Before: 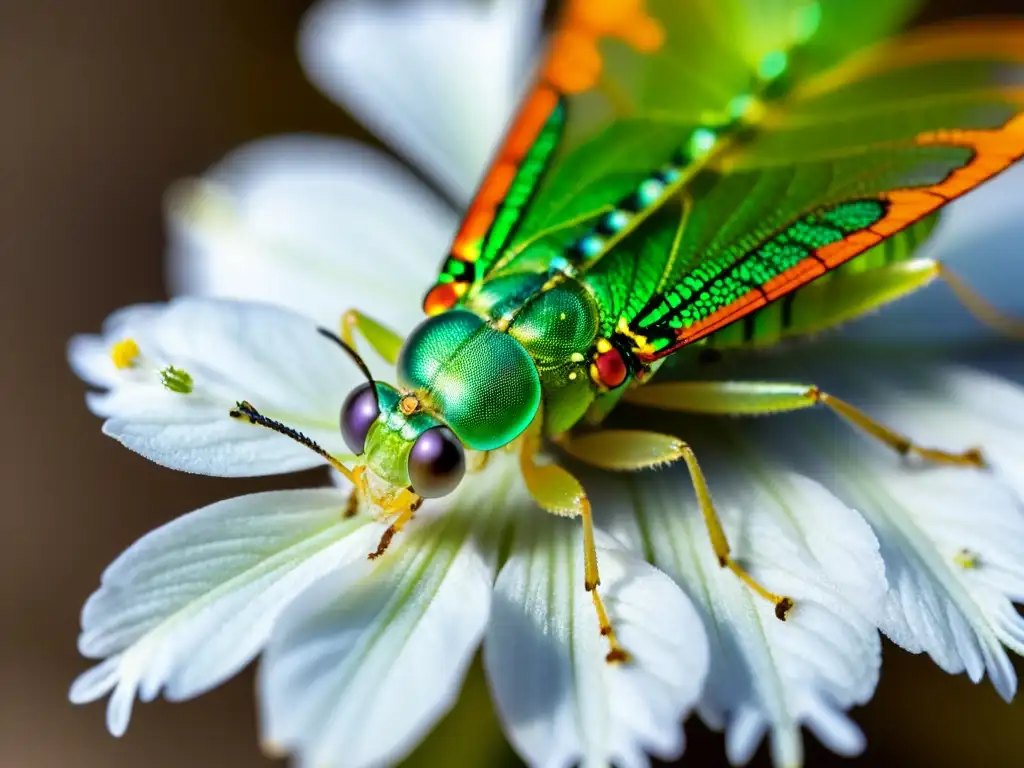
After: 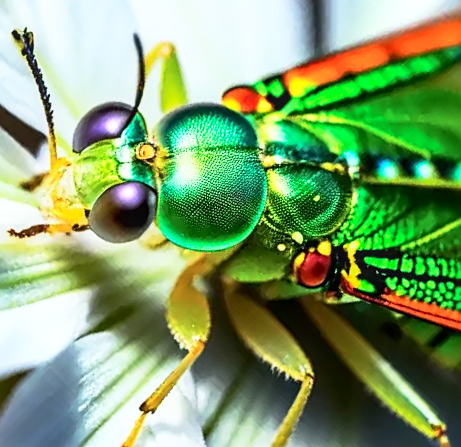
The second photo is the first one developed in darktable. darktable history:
crop and rotate: angle -45.11°, top 16.296%, right 0.812%, bottom 11.645%
sharpen: on, module defaults
base curve: curves: ch0 [(0, 0) (0.257, 0.25) (0.482, 0.586) (0.757, 0.871) (1, 1)], preserve colors none
exposure: compensate highlight preservation false
local contrast: on, module defaults
contrast brightness saturation: contrast 0.241, brightness 0.094
